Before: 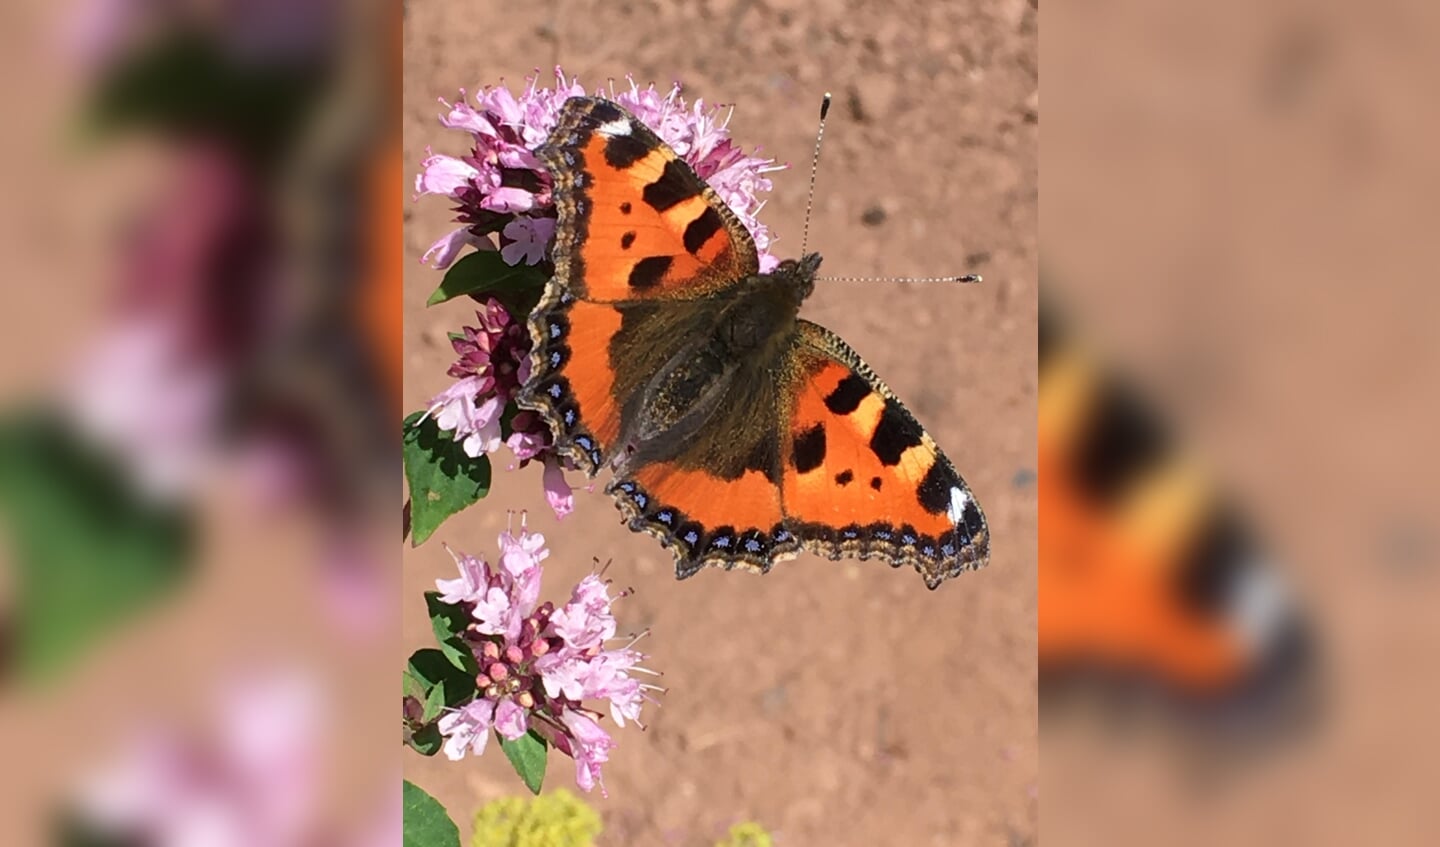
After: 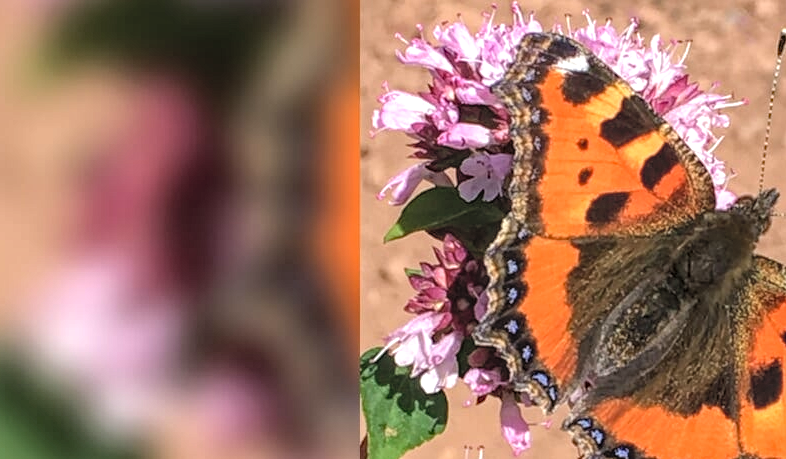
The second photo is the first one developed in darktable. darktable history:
crop and rotate: left 3.025%, top 7.56%, right 42.374%, bottom 38.189%
tone equalizer: -8 EV -0.384 EV, -7 EV -0.408 EV, -6 EV -0.331 EV, -5 EV -0.217 EV, -3 EV 0.208 EV, -2 EV 0.354 EV, -1 EV 0.377 EV, +0 EV 0.396 EV, mask exposure compensation -0.501 EV
contrast brightness saturation: brightness 0.116
haze removal: adaptive false
local contrast: highlights 76%, shadows 55%, detail 177%, midtone range 0.212
